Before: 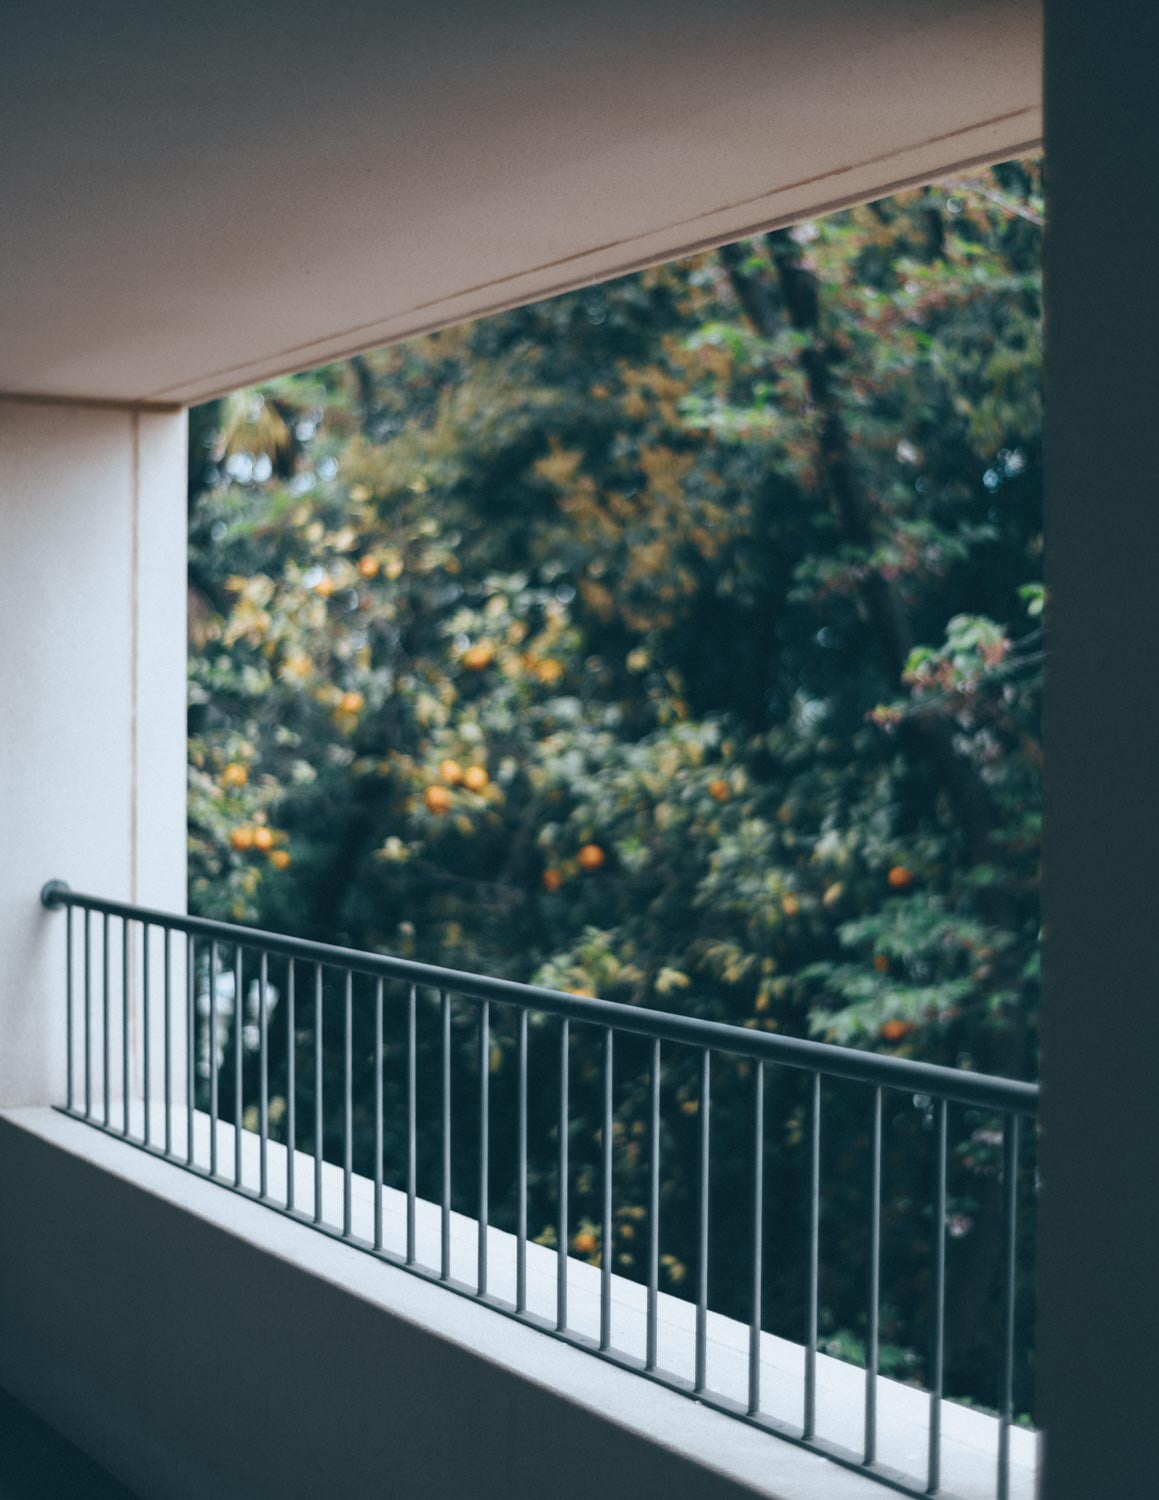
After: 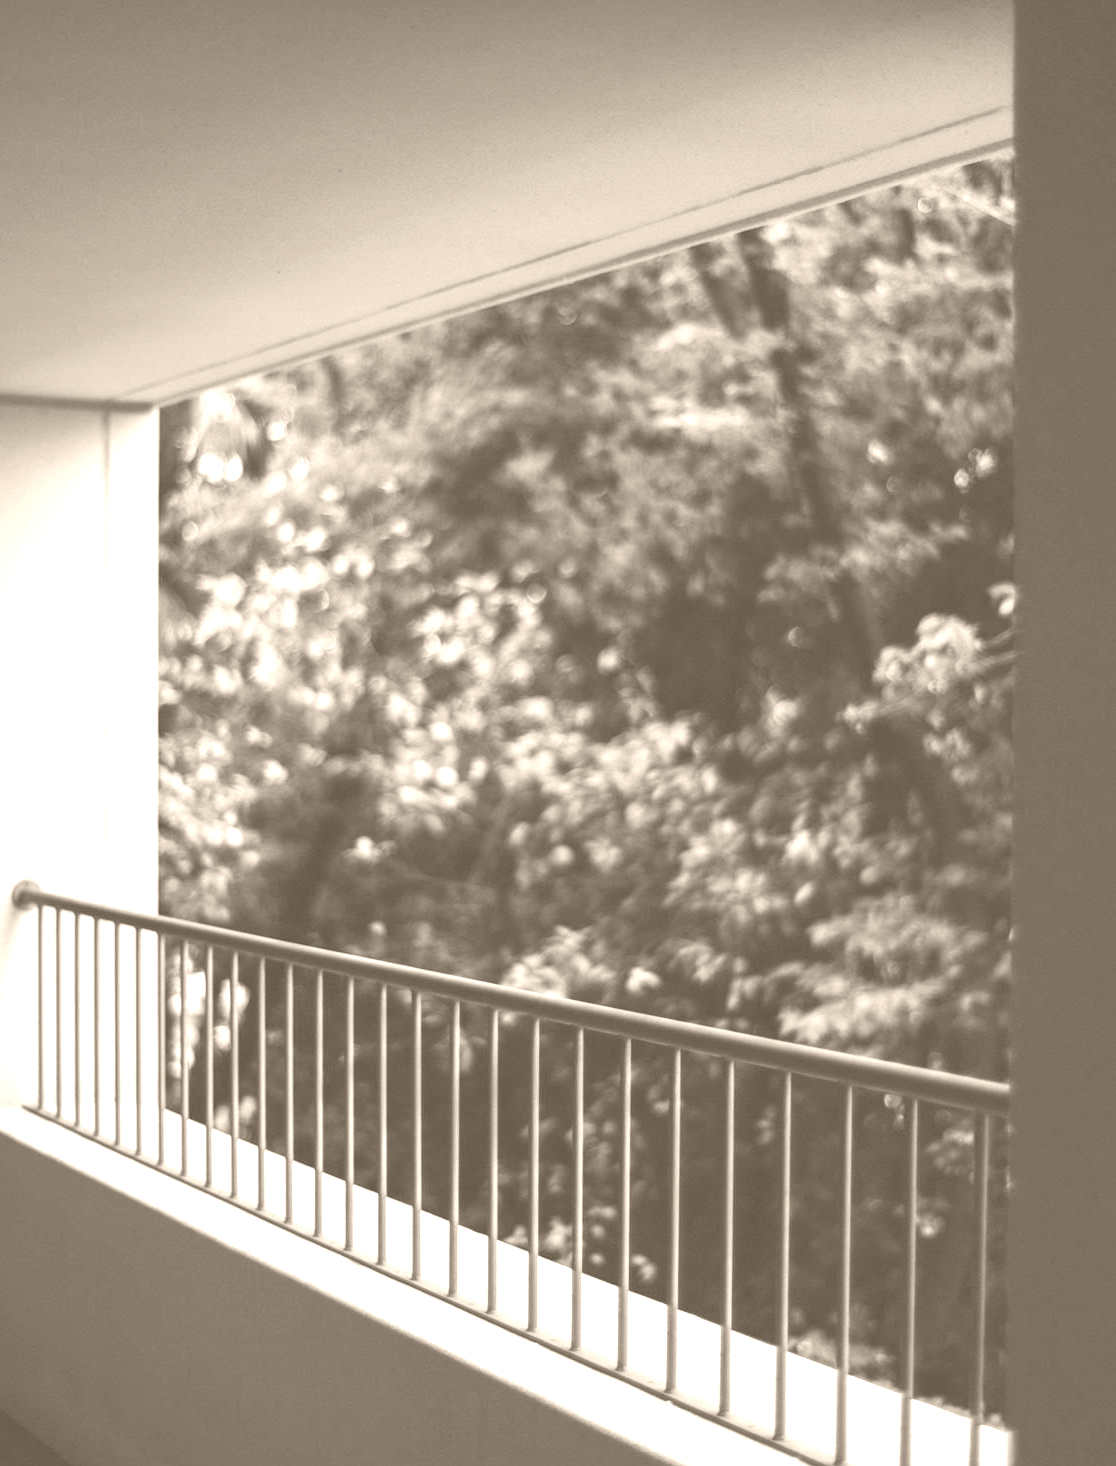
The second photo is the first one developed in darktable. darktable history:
crop and rotate: left 2.536%, right 1.107%, bottom 2.246%
colorize: hue 34.49°, saturation 35.33%, source mix 100%, version 1
color balance rgb: perceptual saturation grading › global saturation 30%, global vibrance 20%
